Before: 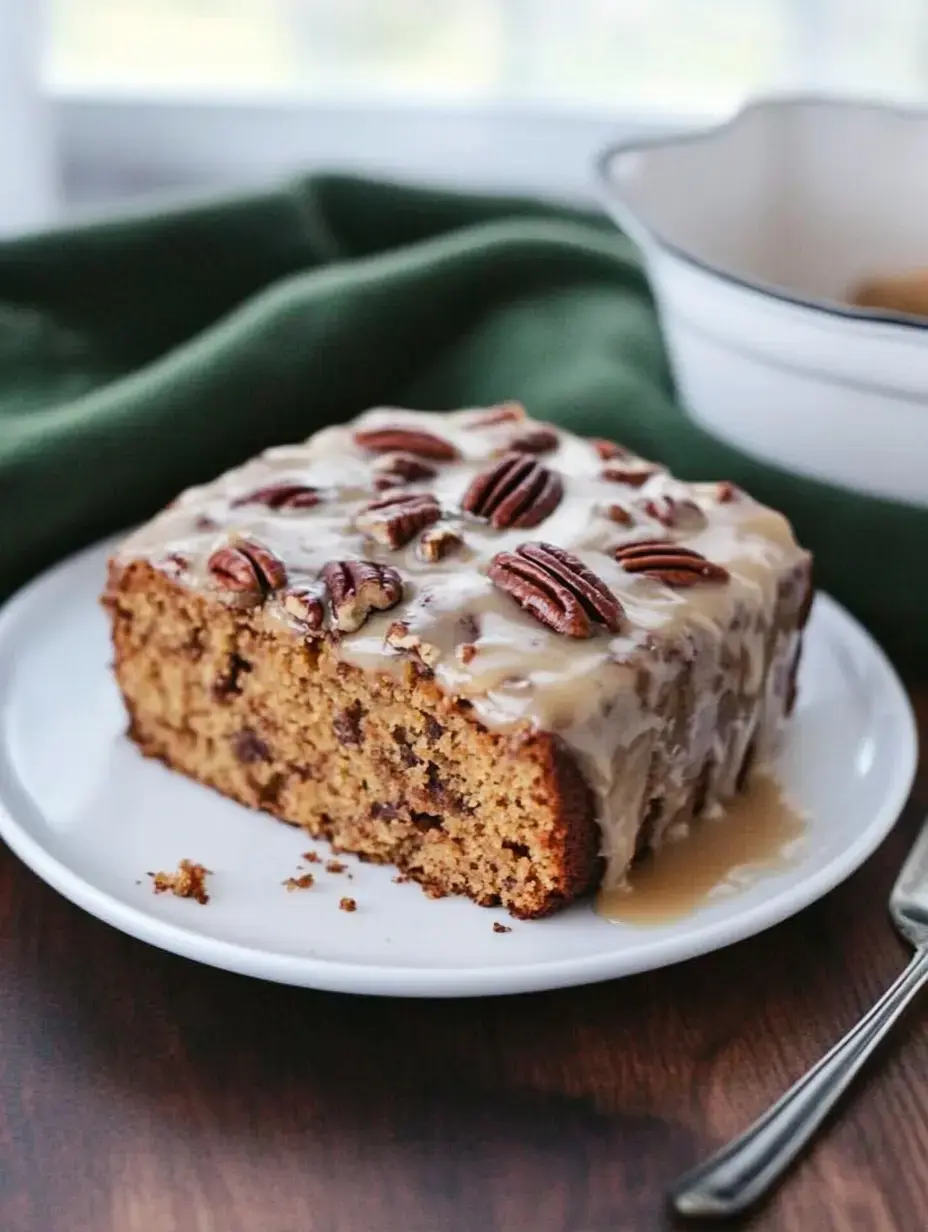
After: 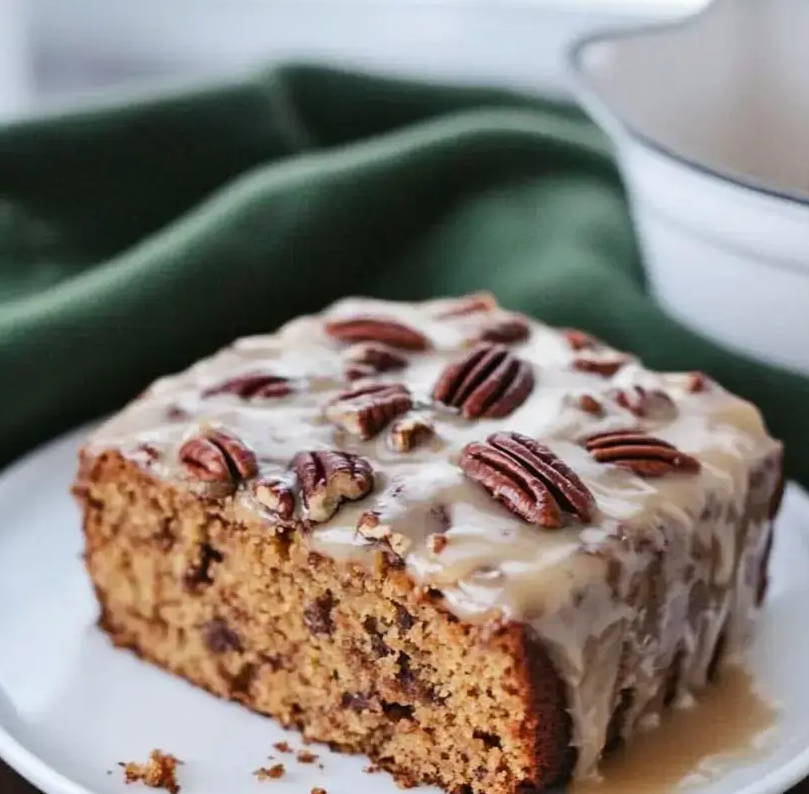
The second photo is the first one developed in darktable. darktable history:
crop: left 3.129%, top 9.007%, right 9.615%, bottom 26.516%
